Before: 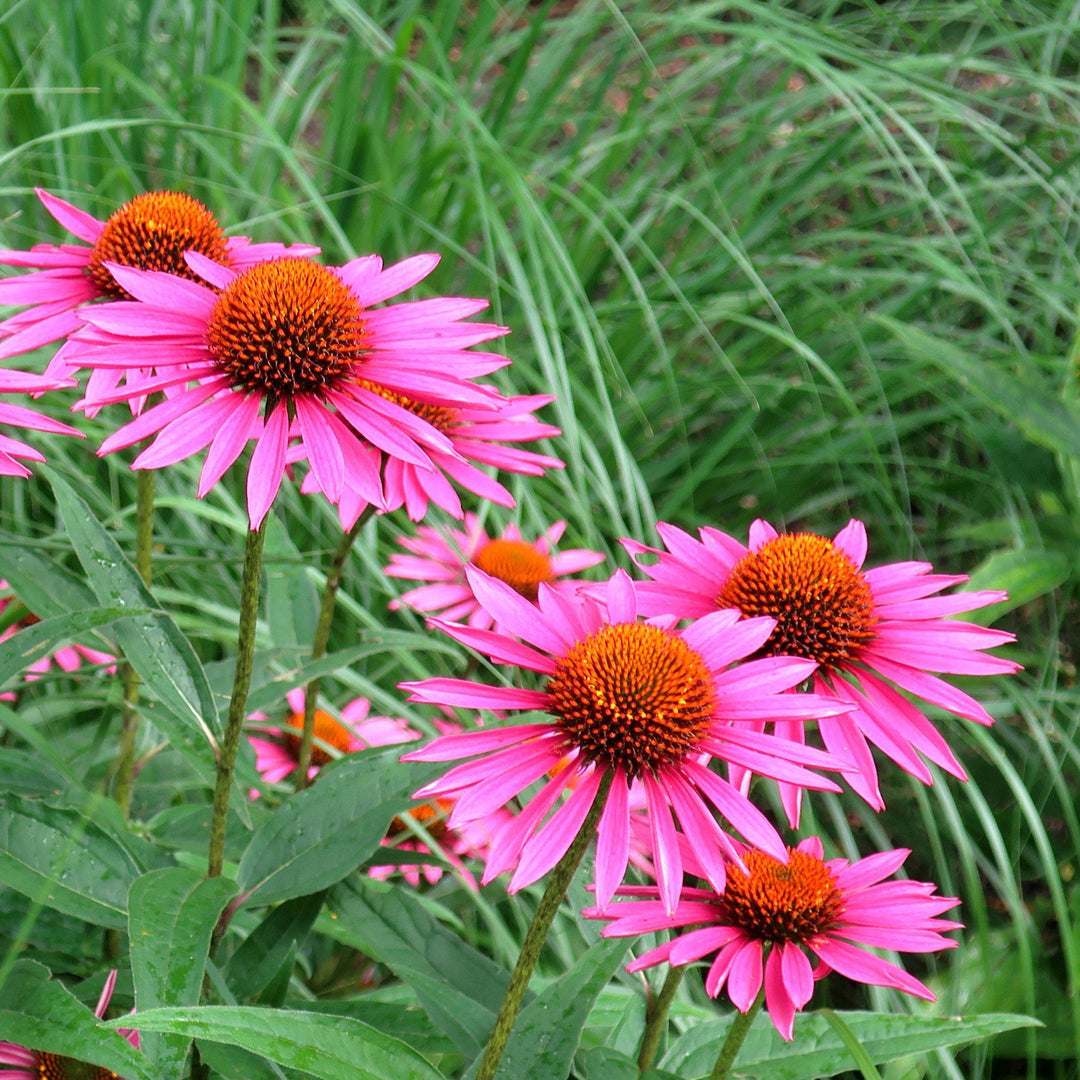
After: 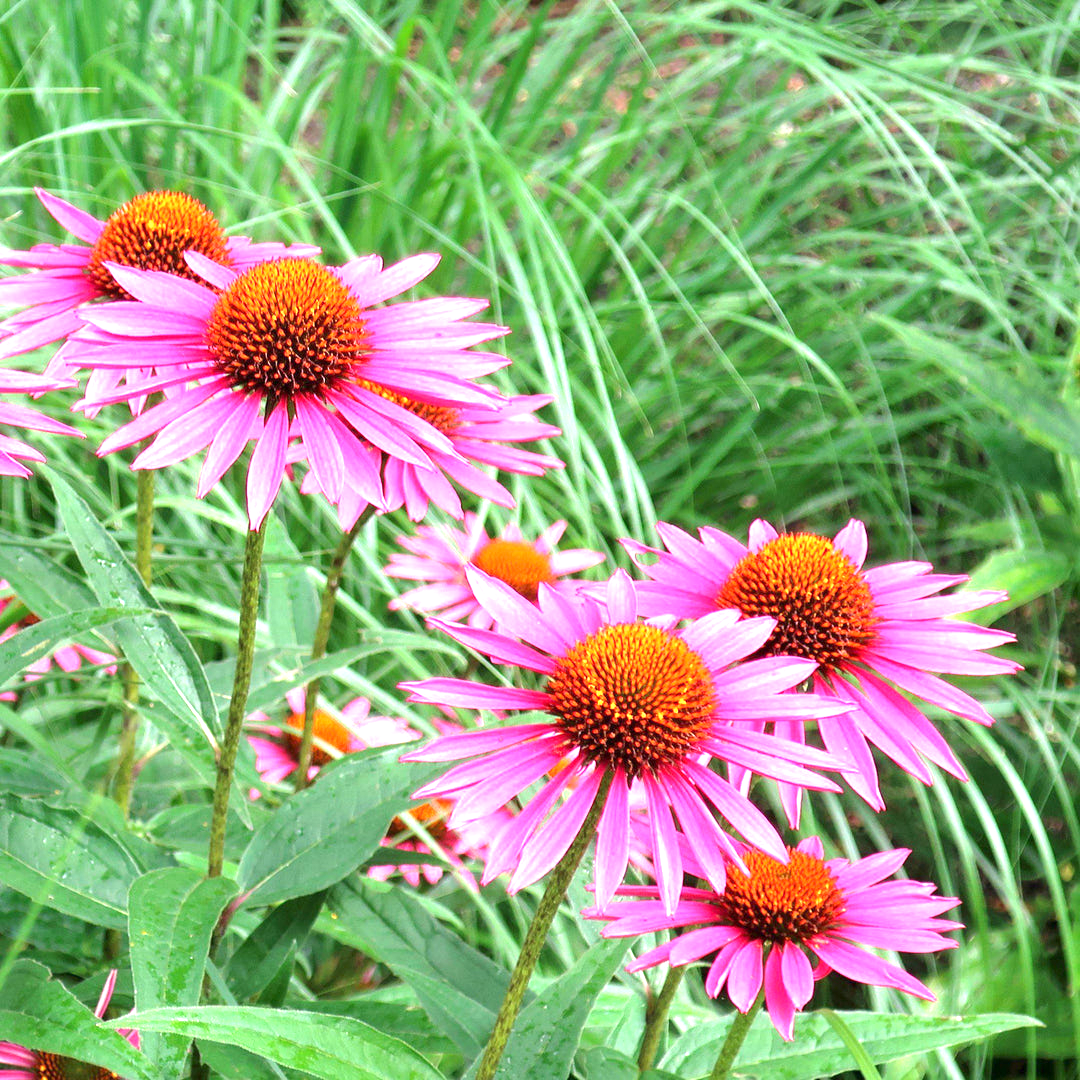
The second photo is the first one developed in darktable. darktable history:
exposure: exposure 1.164 EV, compensate highlight preservation false
